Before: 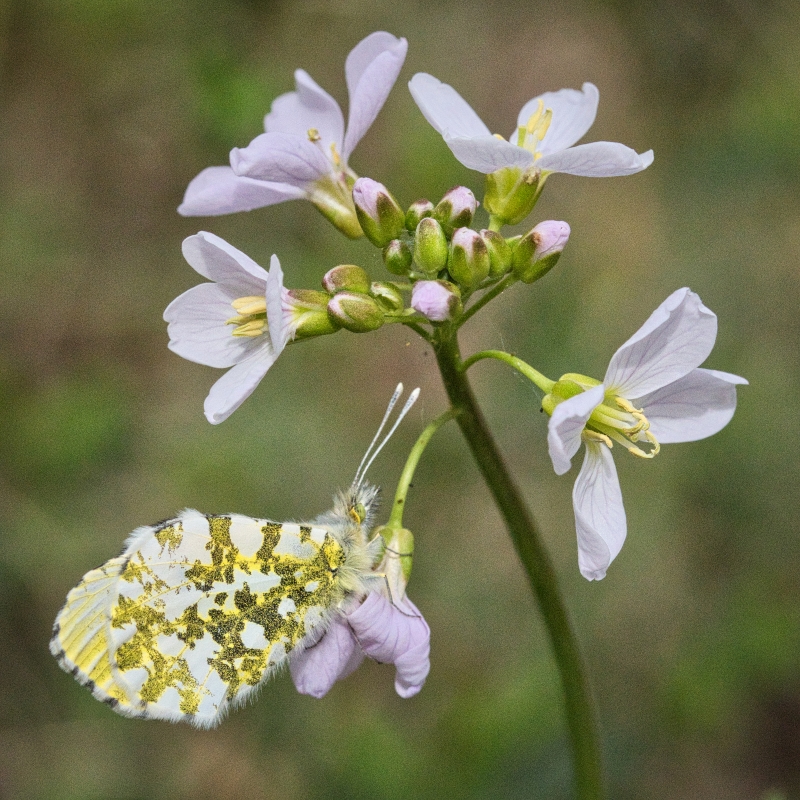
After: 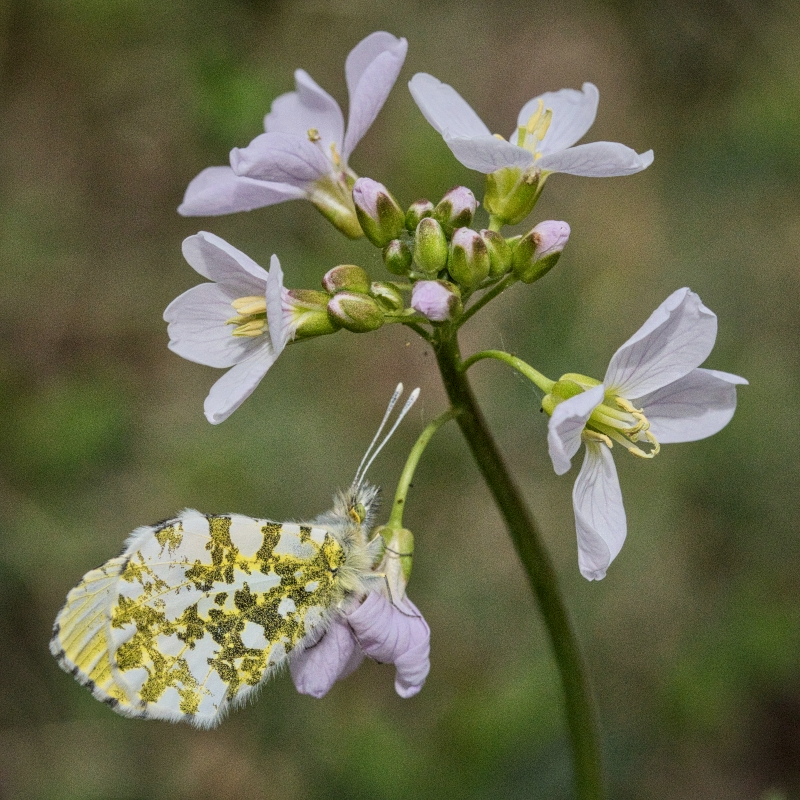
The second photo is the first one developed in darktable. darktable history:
exposure: exposure -0.422 EV, compensate highlight preservation false
local contrast: on, module defaults
